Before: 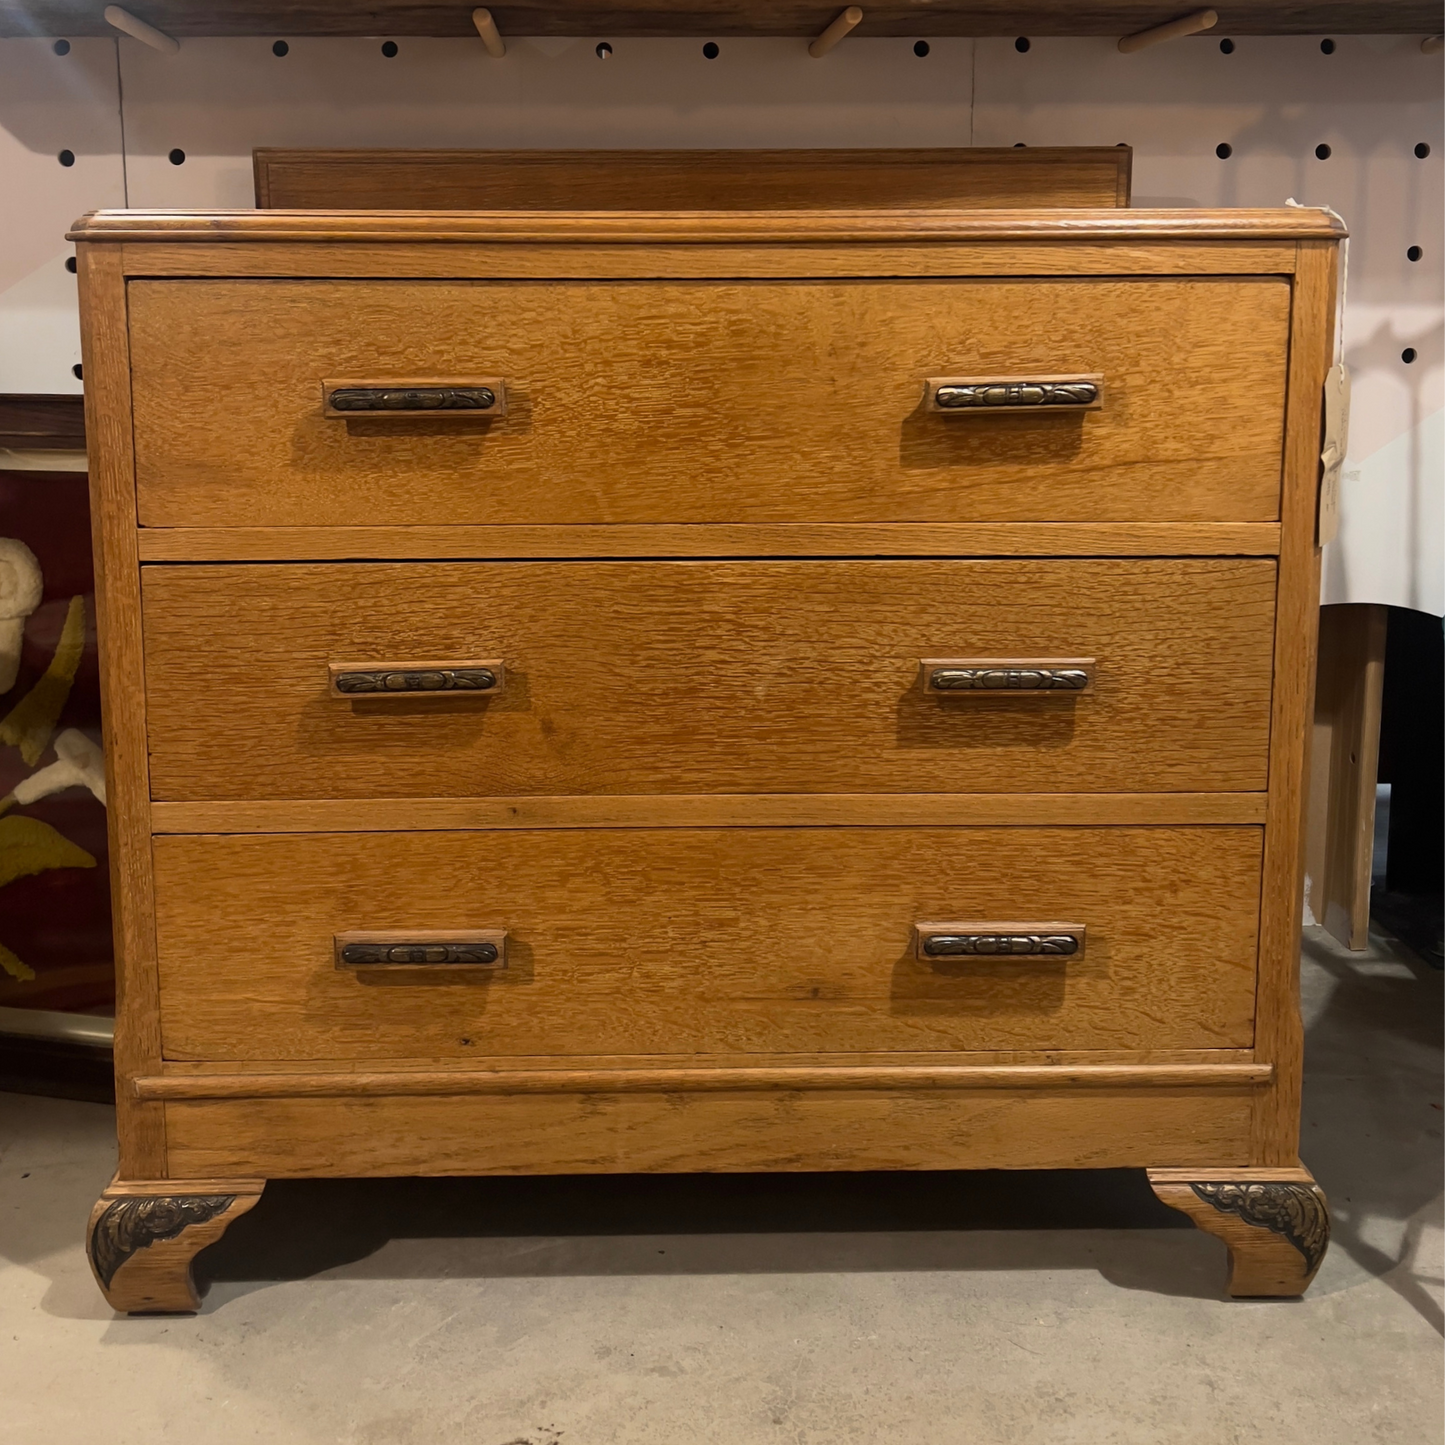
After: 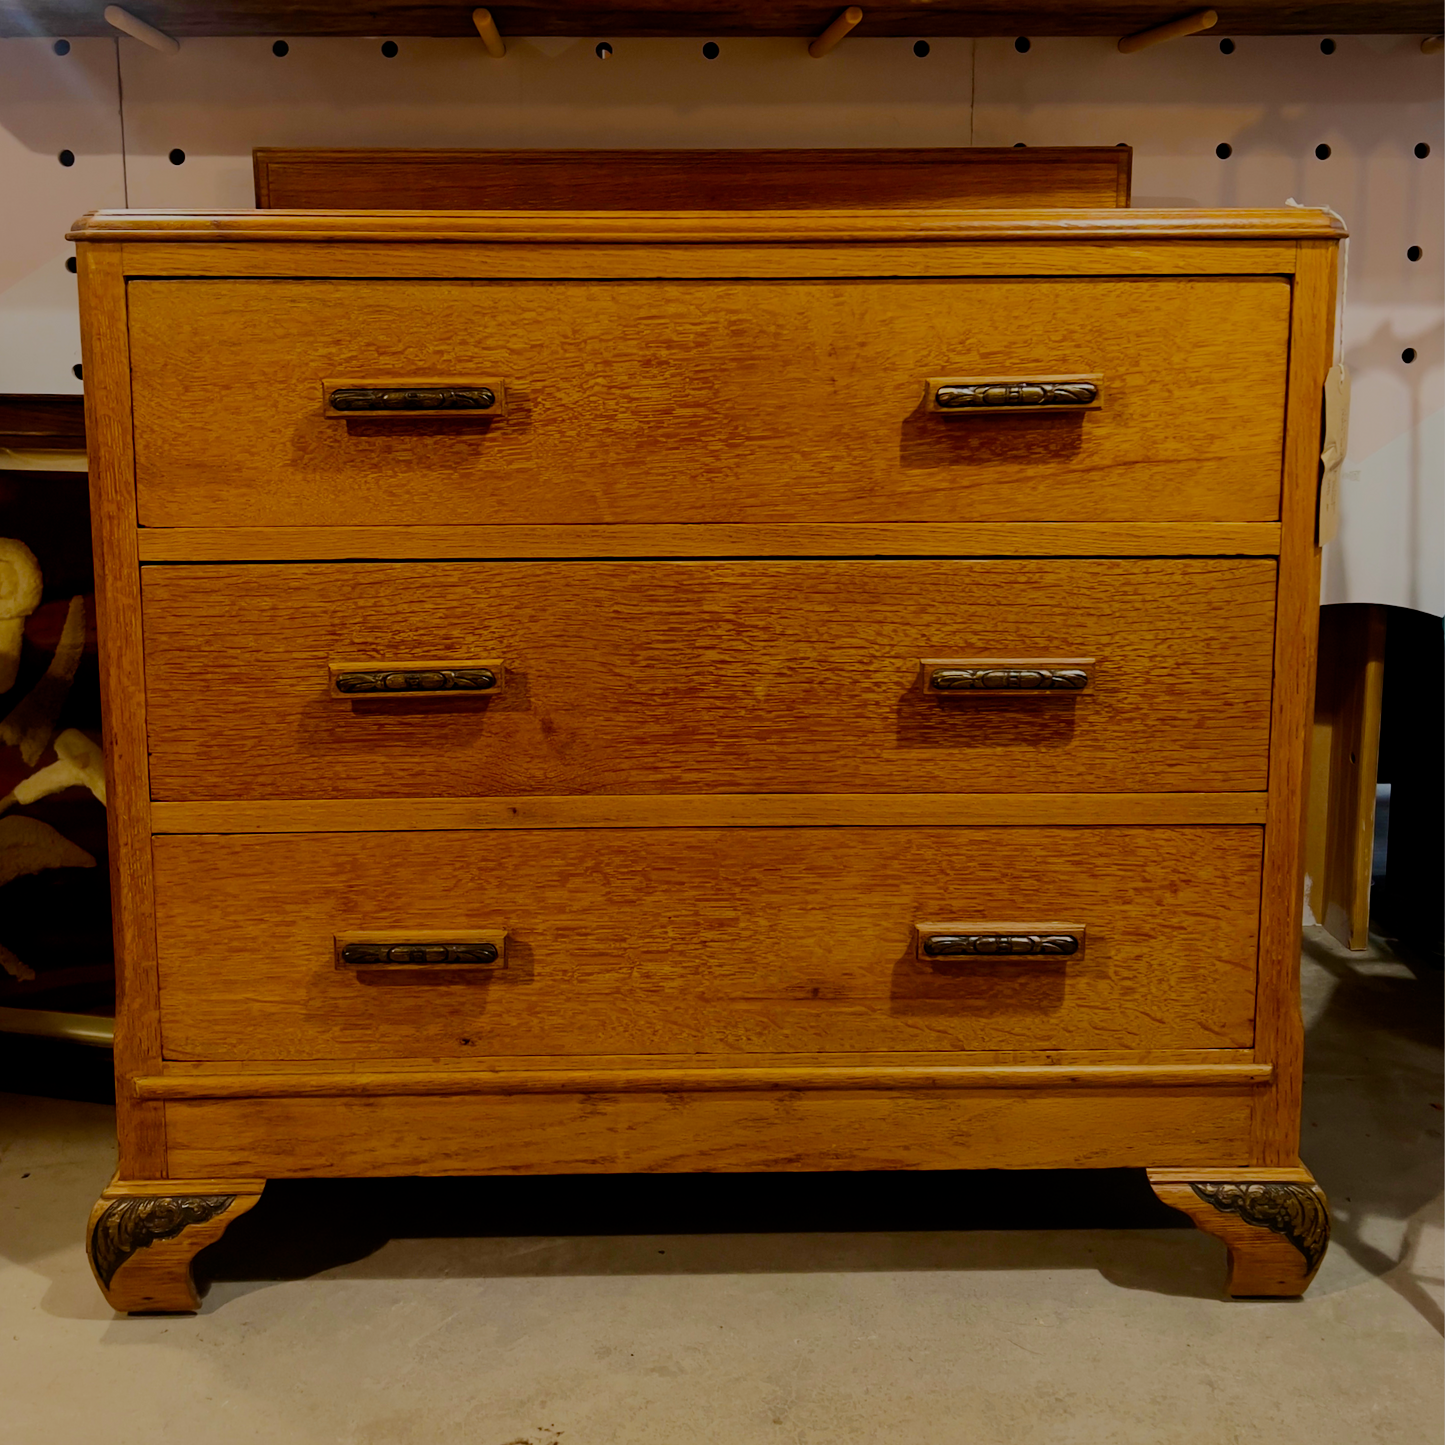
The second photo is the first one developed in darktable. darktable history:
contrast brightness saturation: contrast 0.08, saturation 0.2
color balance rgb: perceptual saturation grading › global saturation 25%, perceptual brilliance grading › mid-tones 10%, perceptual brilliance grading › shadows 15%, global vibrance 20%
filmic rgb: middle gray luminance 30%, black relative exposure -9 EV, white relative exposure 7 EV, threshold 6 EV, target black luminance 0%, hardness 2.94, latitude 2.04%, contrast 0.963, highlights saturation mix 5%, shadows ↔ highlights balance 12.16%, add noise in highlights 0, preserve chrominance no, color science v3 (2019), use custom middle-gray values true, iterations of high-quality reconstruction 0, contrast in highlights soft, enable highlight reconstruction true
